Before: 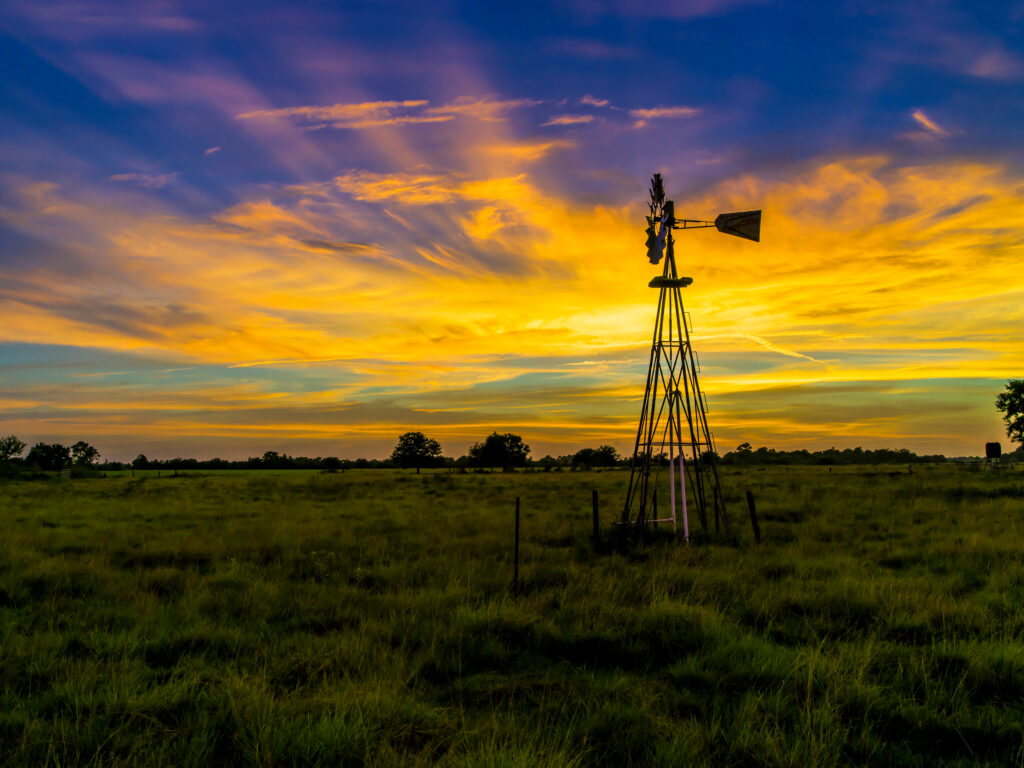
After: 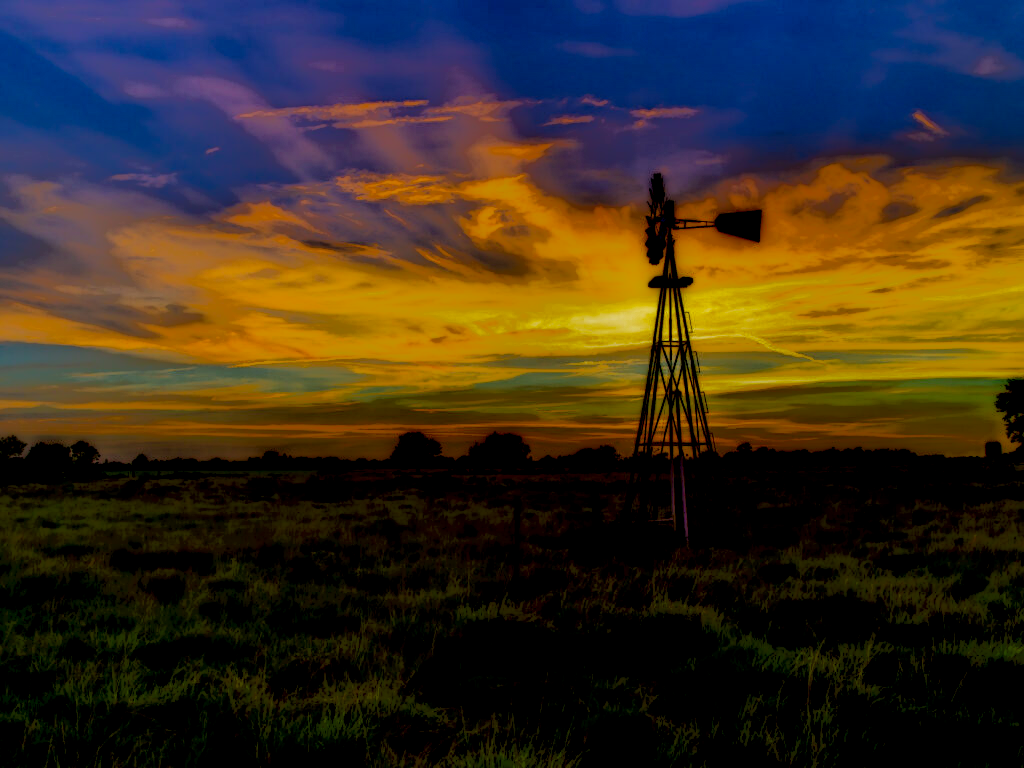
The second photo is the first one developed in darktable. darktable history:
exposure: exposure 0.3 EV, compensate highlight preservation false
local contrast: highlights 0%, shadows 198%, detail 164%, midtone range 0.001
shadows and highlights: soften with gaussian
